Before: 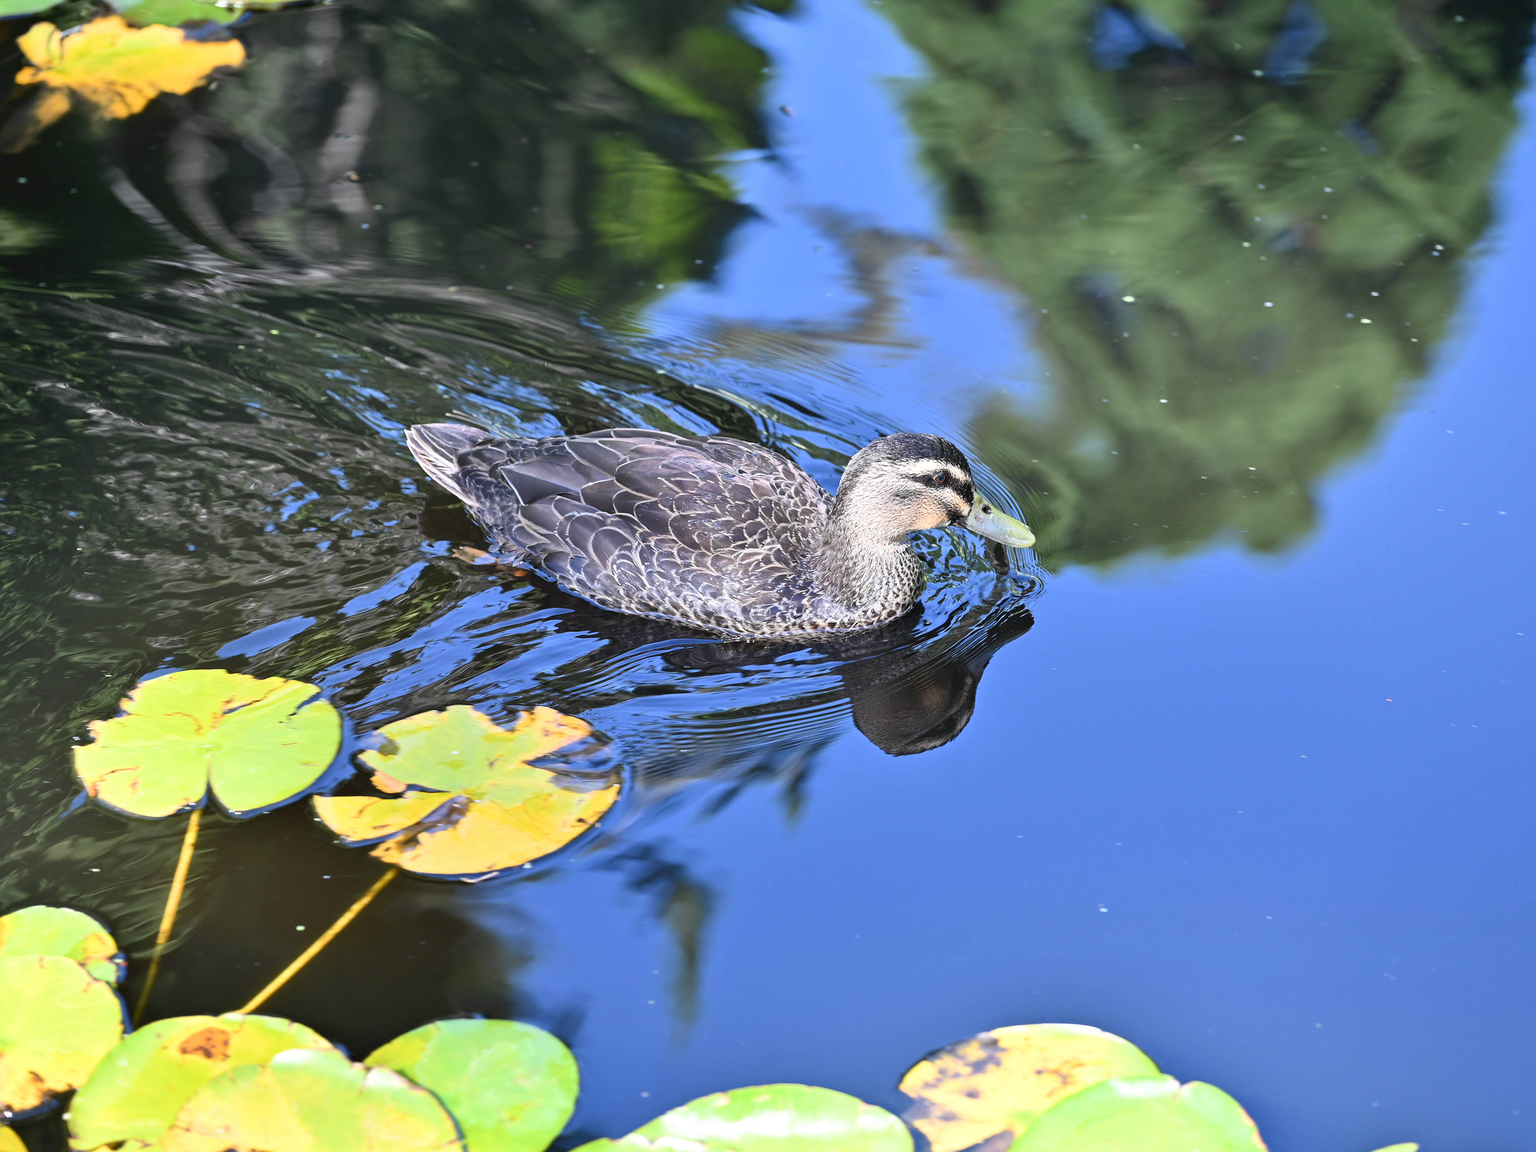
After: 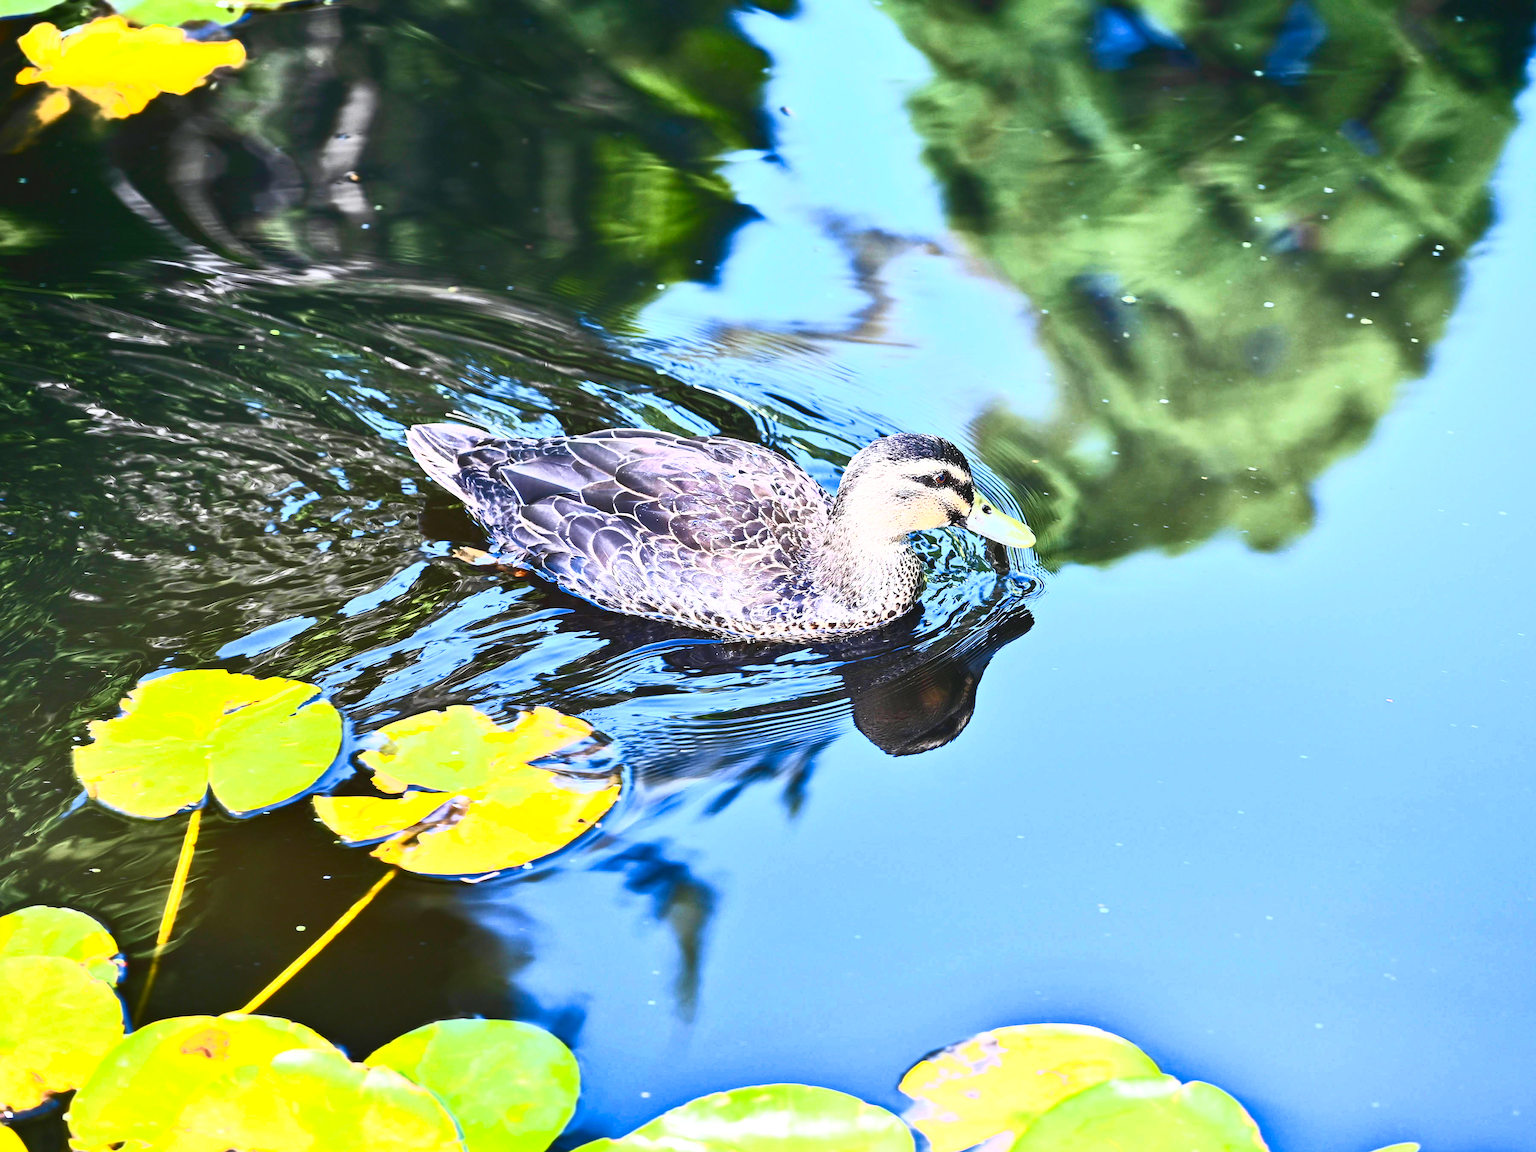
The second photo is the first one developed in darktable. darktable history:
contrast brightness saturation: contrast 0.842, brightness 0.59, saturation 0.609
velvia: on, module defaults
exposure: exposure -0.05 EV, compensate highlight preservation false
